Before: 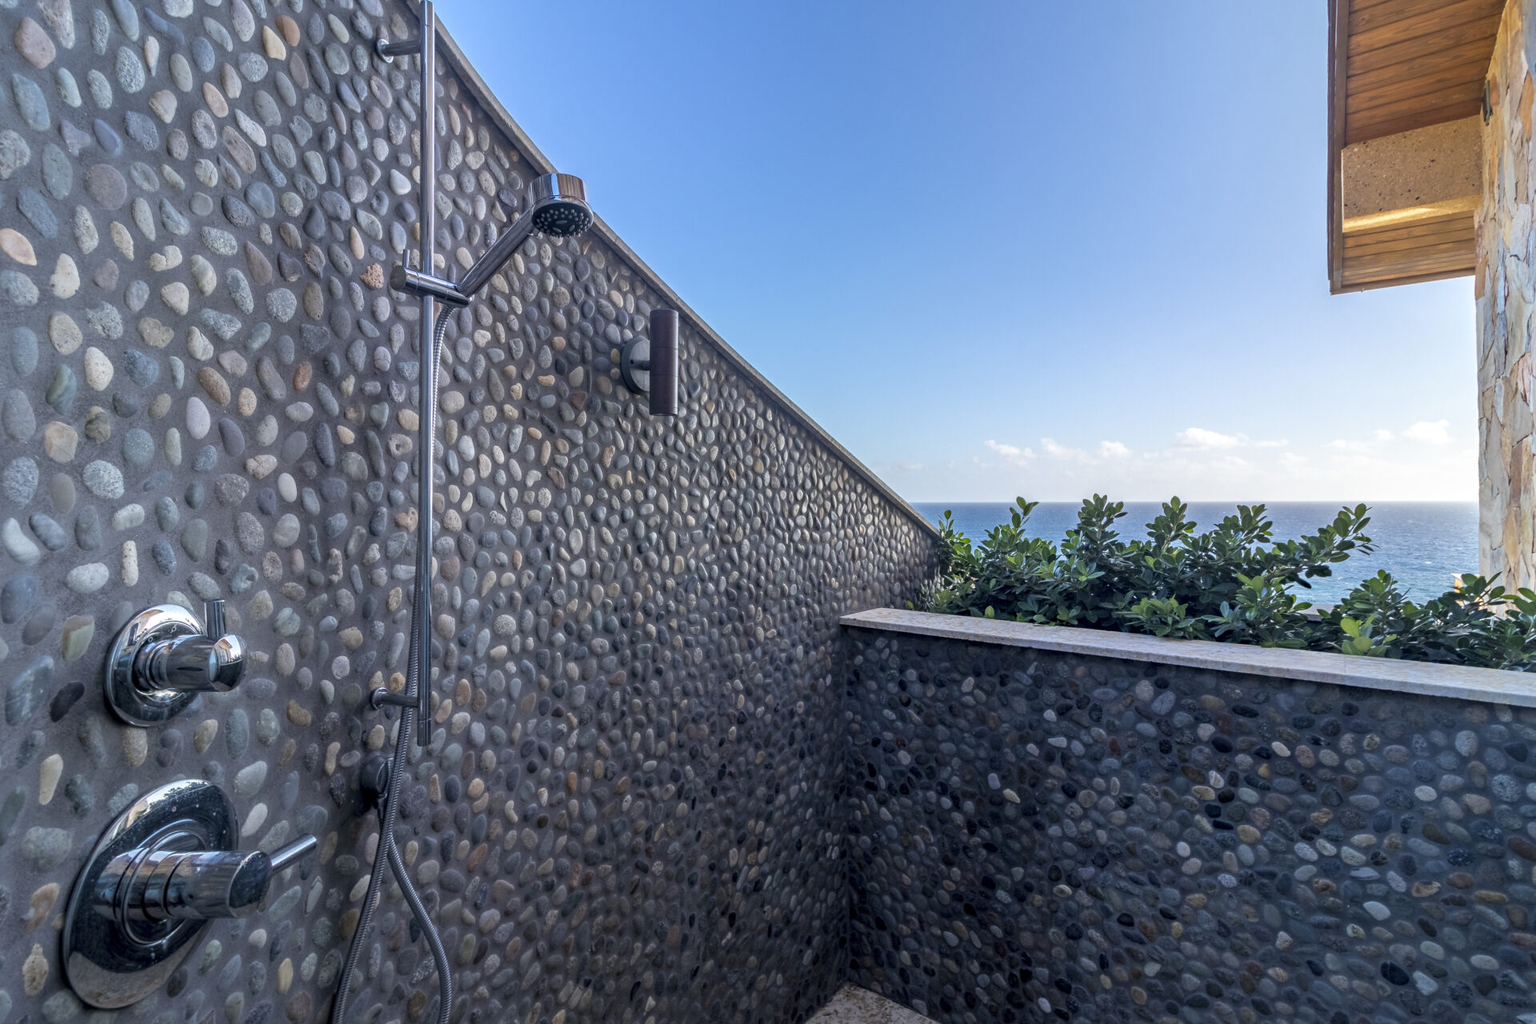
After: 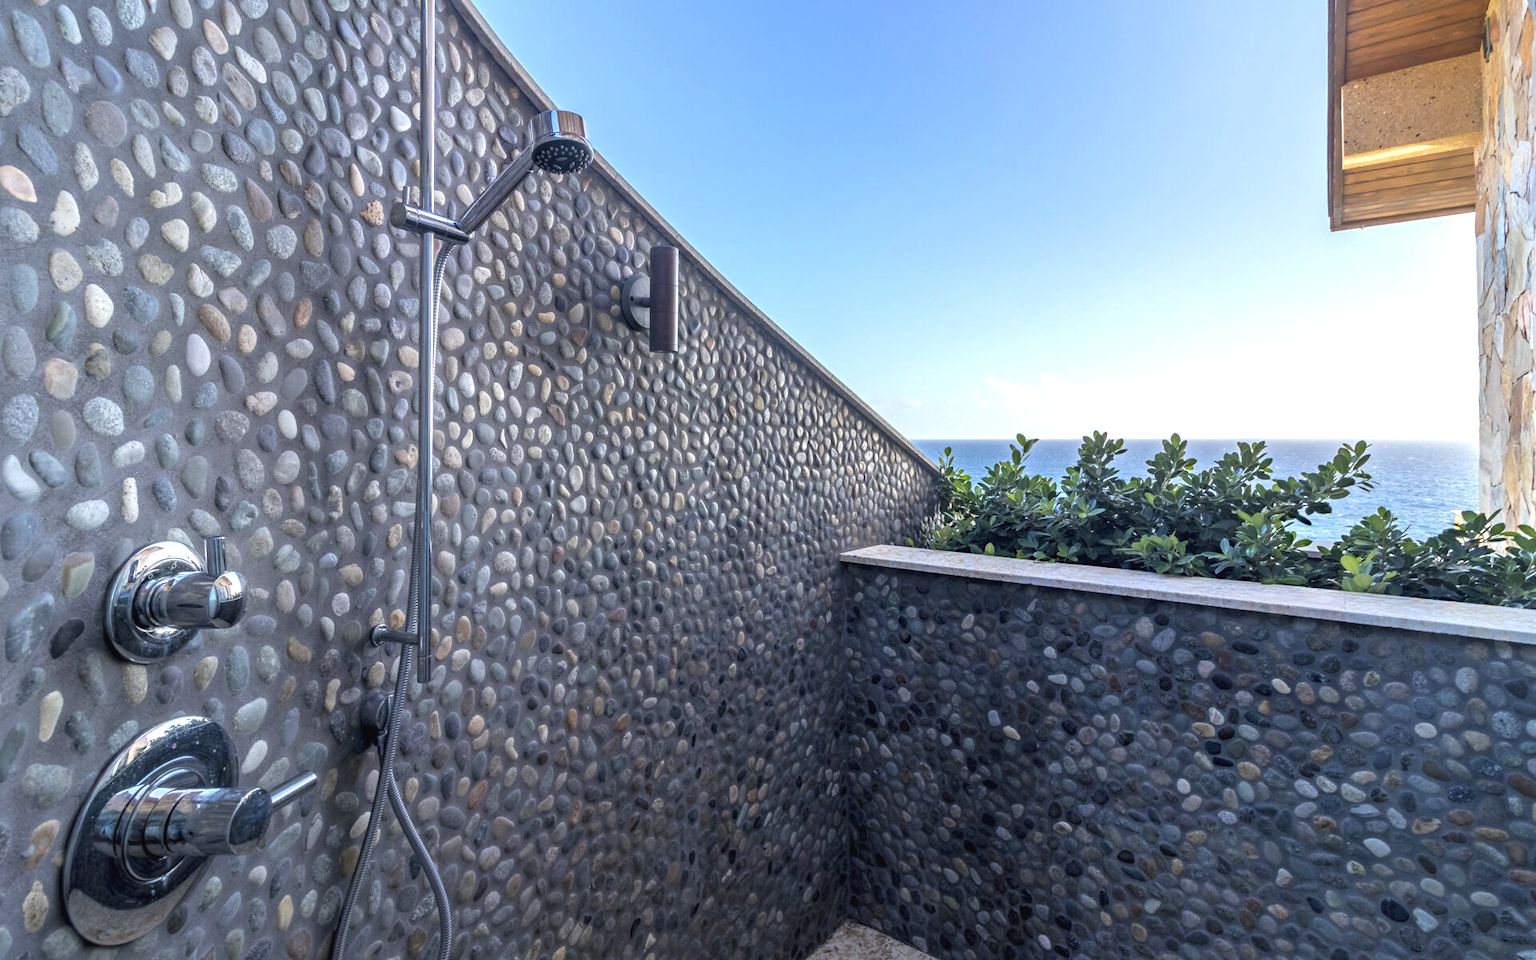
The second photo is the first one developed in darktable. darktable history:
crop and rotate: top 6.25%
exposure: black level correction -0.002, exposure 0.54 EV, compensate highlight preservation false
